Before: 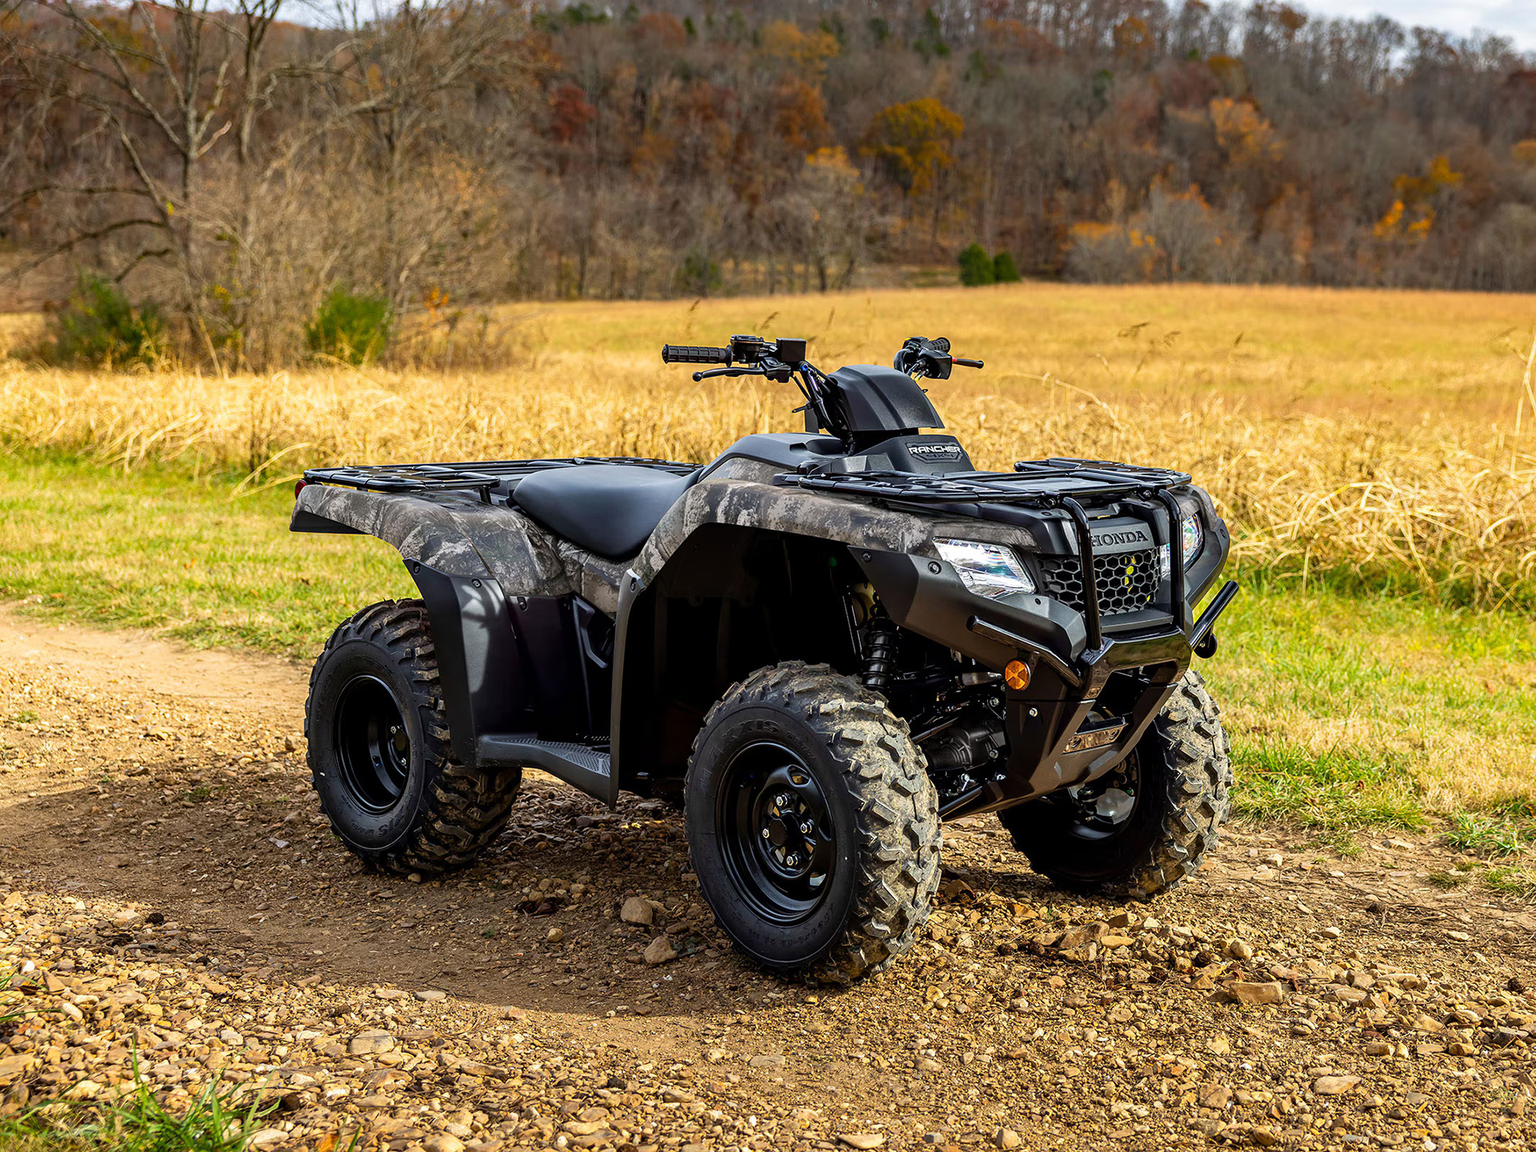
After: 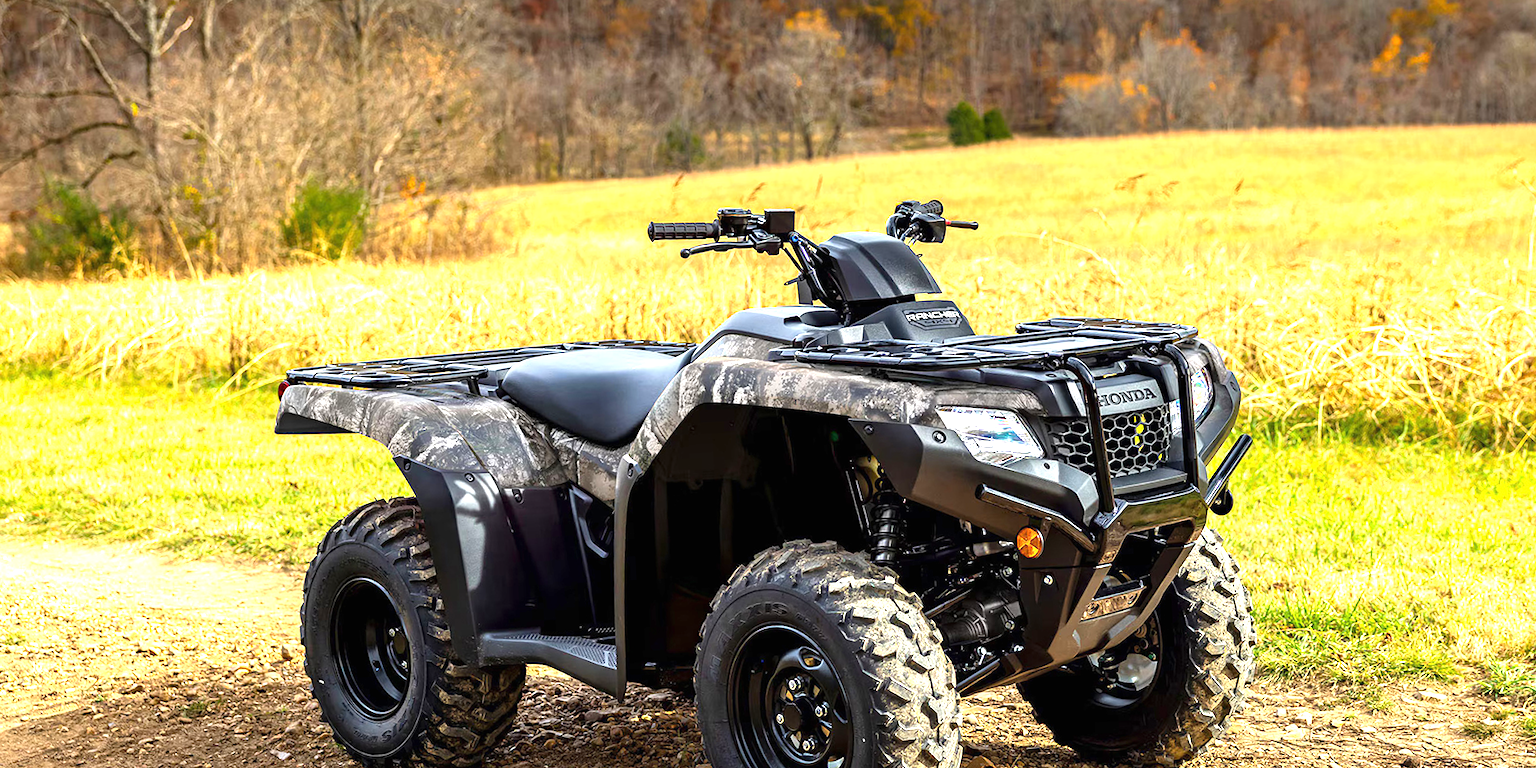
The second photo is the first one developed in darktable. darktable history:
rotate and perspective: rotation -3°, crop left 0.031, crop right 0.968, crop top 0.07, crop bottom 0.93
crop and rotate: top 8.293%, bottom 20.996%
exposure: black level correction 0, exposure 1.1 EV, compensate exposure bias true, compensate highlight preservation false
